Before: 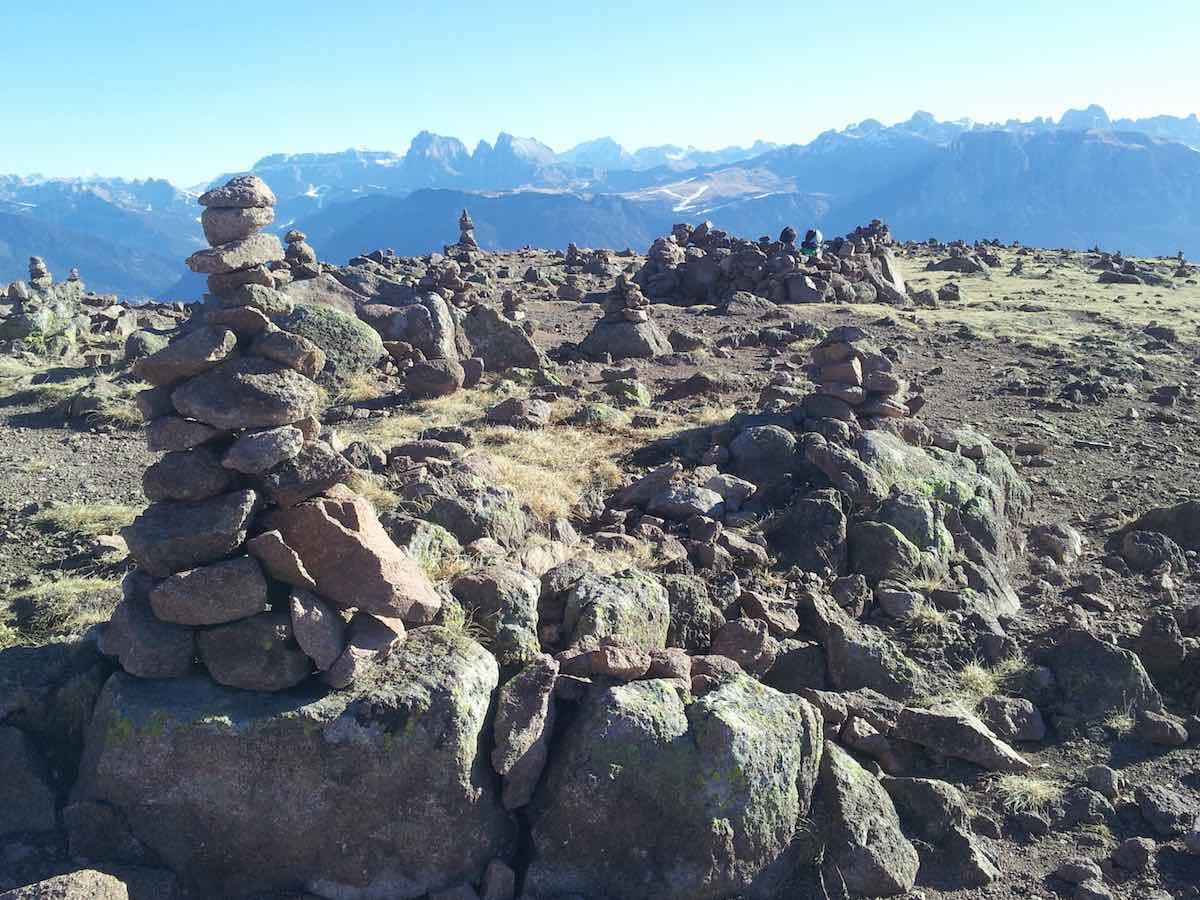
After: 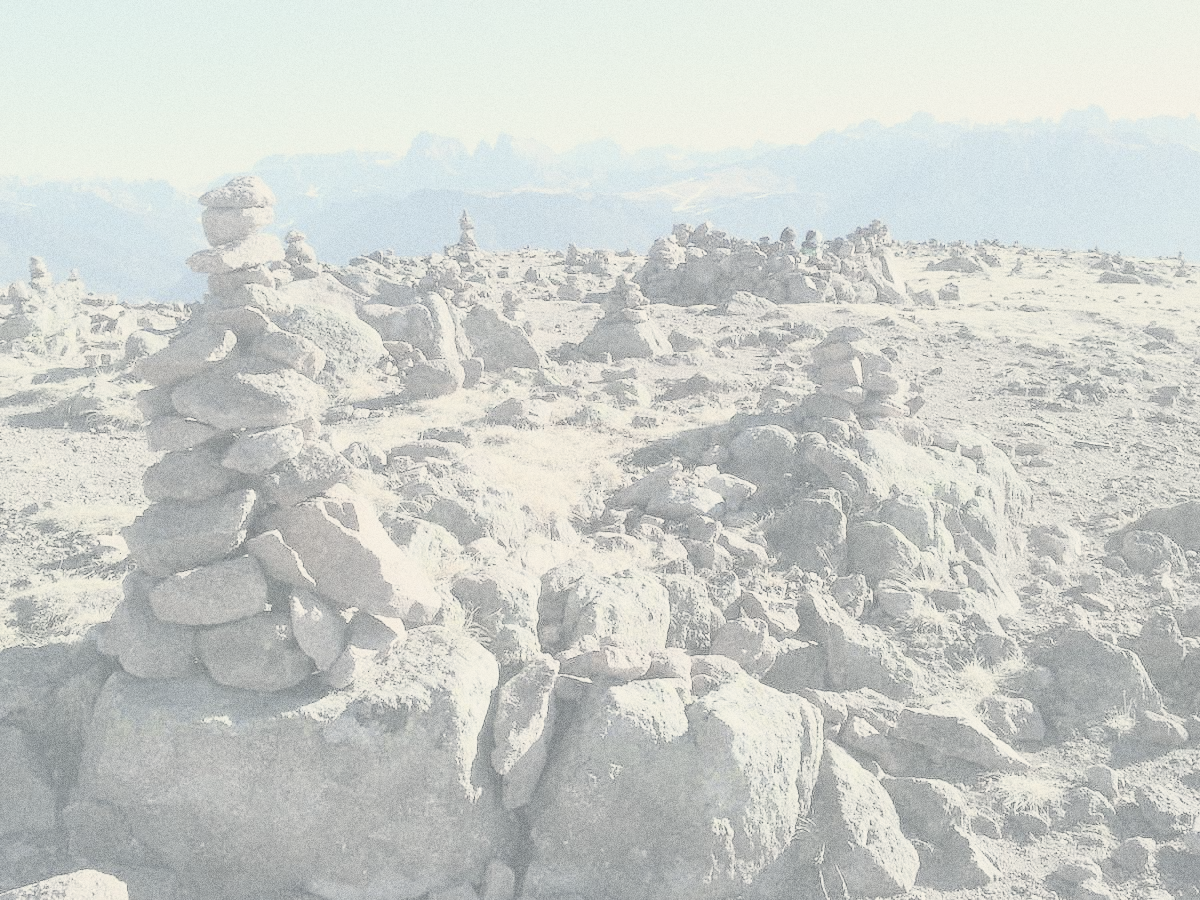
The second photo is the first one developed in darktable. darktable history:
grain: coarseness 0.09 ISO, strength 40%
exposure: black level correction 0.001, exposure 0.014 EV, compensate highlight preservation false
tone curve: curves: ch0 [(0, 0.032) (0.078, 0.052) (0.236, 0.168) (0.43, 0.472) (0.508, 0.566) (0.66, 0.754) (0.79, 0.883) (0.994, 0.974)]; ch1 [(0, 0) (0.161, 0.092) (0.35, 0.33) (0.379, 0.401) (0.456, 0.456) (0.508, 0.501) (0.547, 0.531) (0.573, 0.563) (0.625, 0.602) (0.718, 0.734) (1, 1)]; ch2 [(0, 0) (0.369, 0.427) (0.44, 0.434) (0.502, 0.501) (0.54, 0.537) (0.586, 0.59) (0.621, 0.604) (1, 1)], color space Lab, independent channels, preserve colors none
contrast brightness saturation: contrast -0.32, brightness 0.75, saturation -0.78
white balance: red 1.138, green 0.996, blue 0.812
